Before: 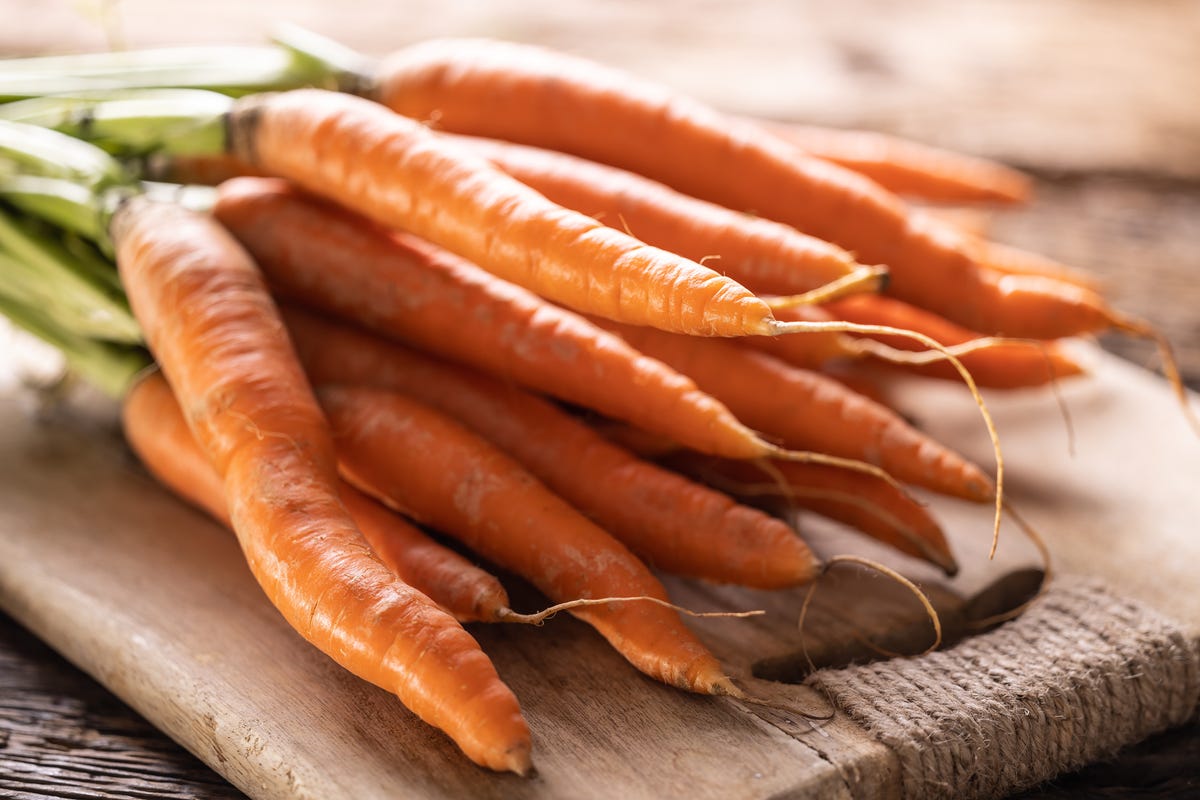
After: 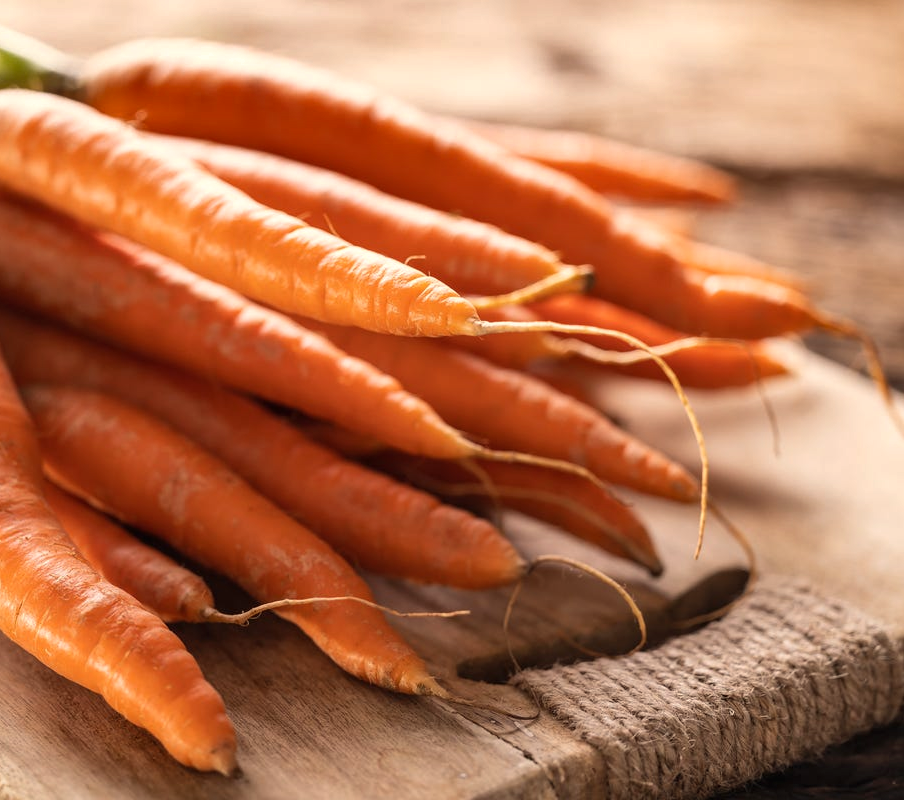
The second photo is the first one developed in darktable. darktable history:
crop and rotate: left 24.6%
shadows and highlights: soften with gaussian
white balance: red 1.045, blue 0.932
